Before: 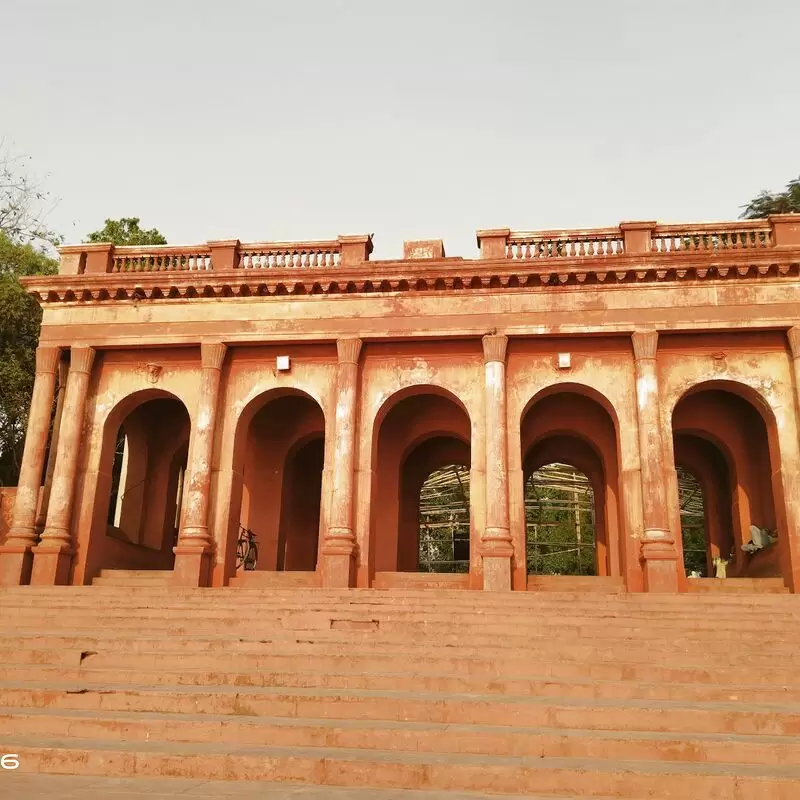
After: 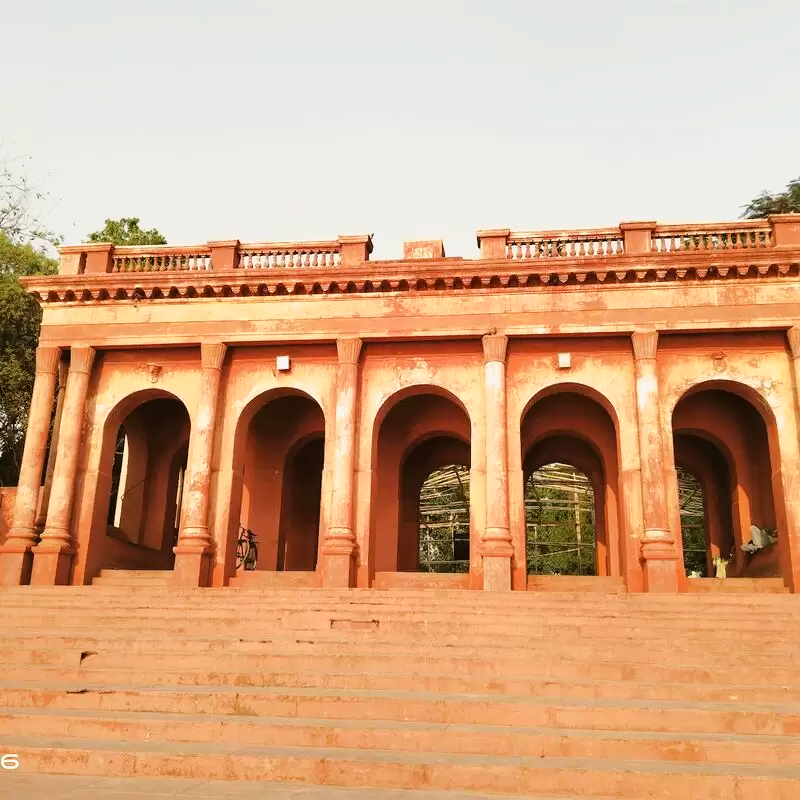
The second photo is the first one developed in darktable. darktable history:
tone curve: curves: ch0 [(0, 0) (0.091, 0.077) (0.389, 0.458) (0.745, 0.82) (0.844, 0.908) (0.909, 0.942) (1, 0.973)]; ch1 [(0, 0) (0.437, 0.404) (0.5, 0.5) (0.529, 0.556) (0.58, 0.603) (0.616, 0.649) (1, 1)]; ch2 [(0, 0) (0.442, 0.415) (0.5, 0.5) (0.535, 0.557) (0.585, 0.62) (1, 1)], color space Lab, linked channels, preserve colors none
